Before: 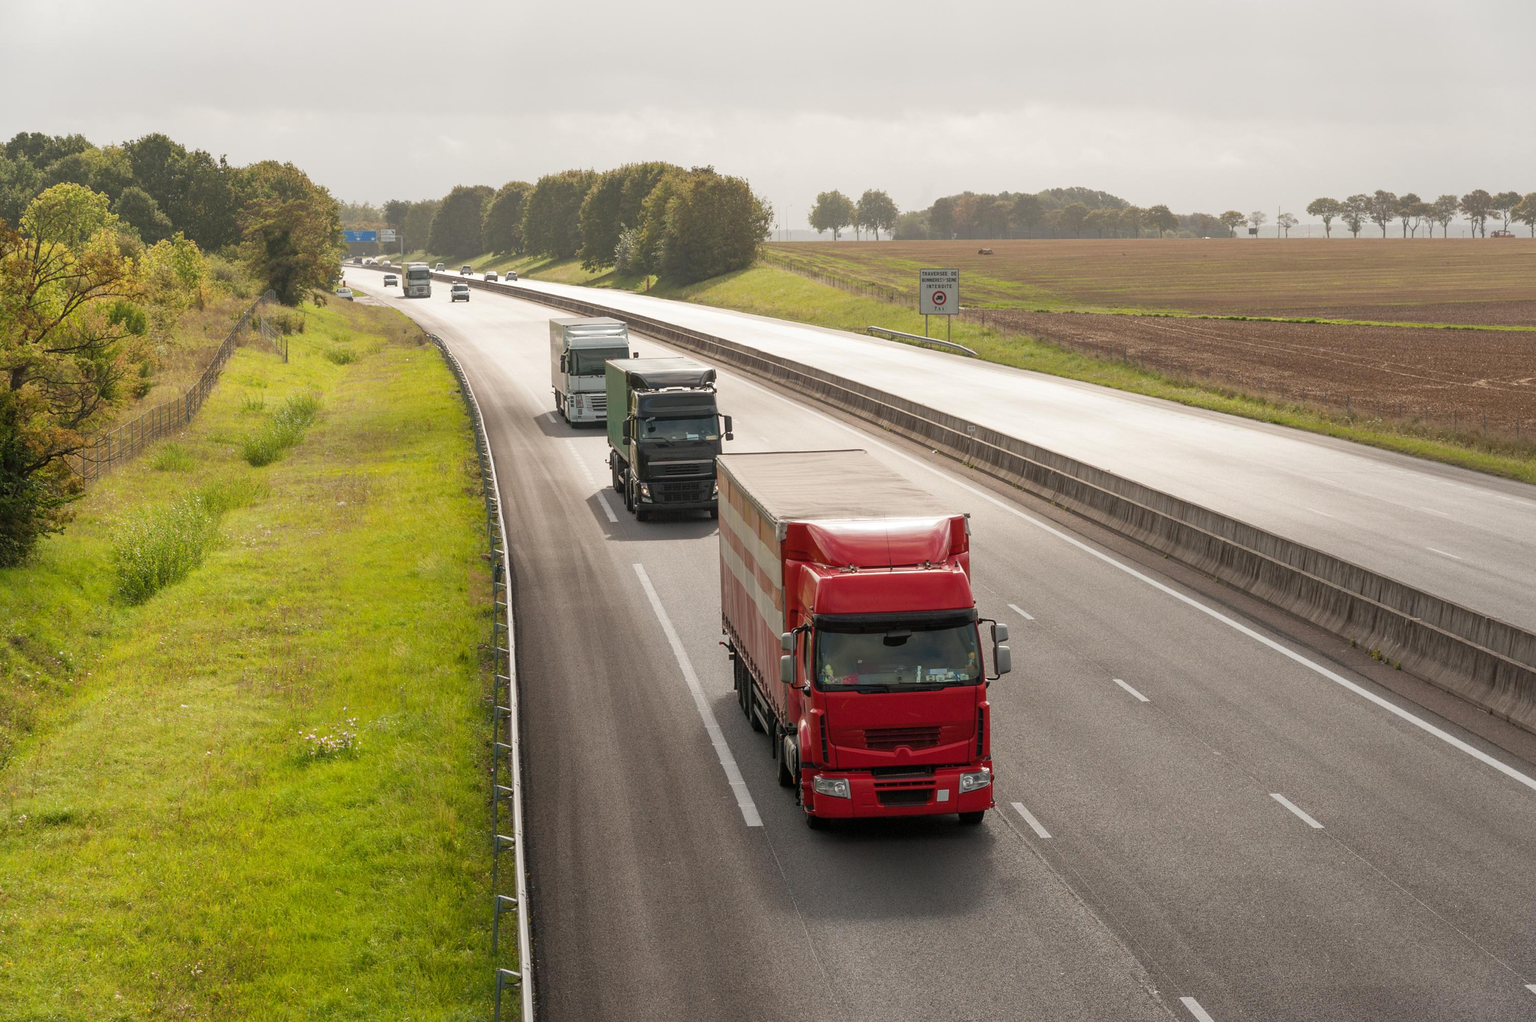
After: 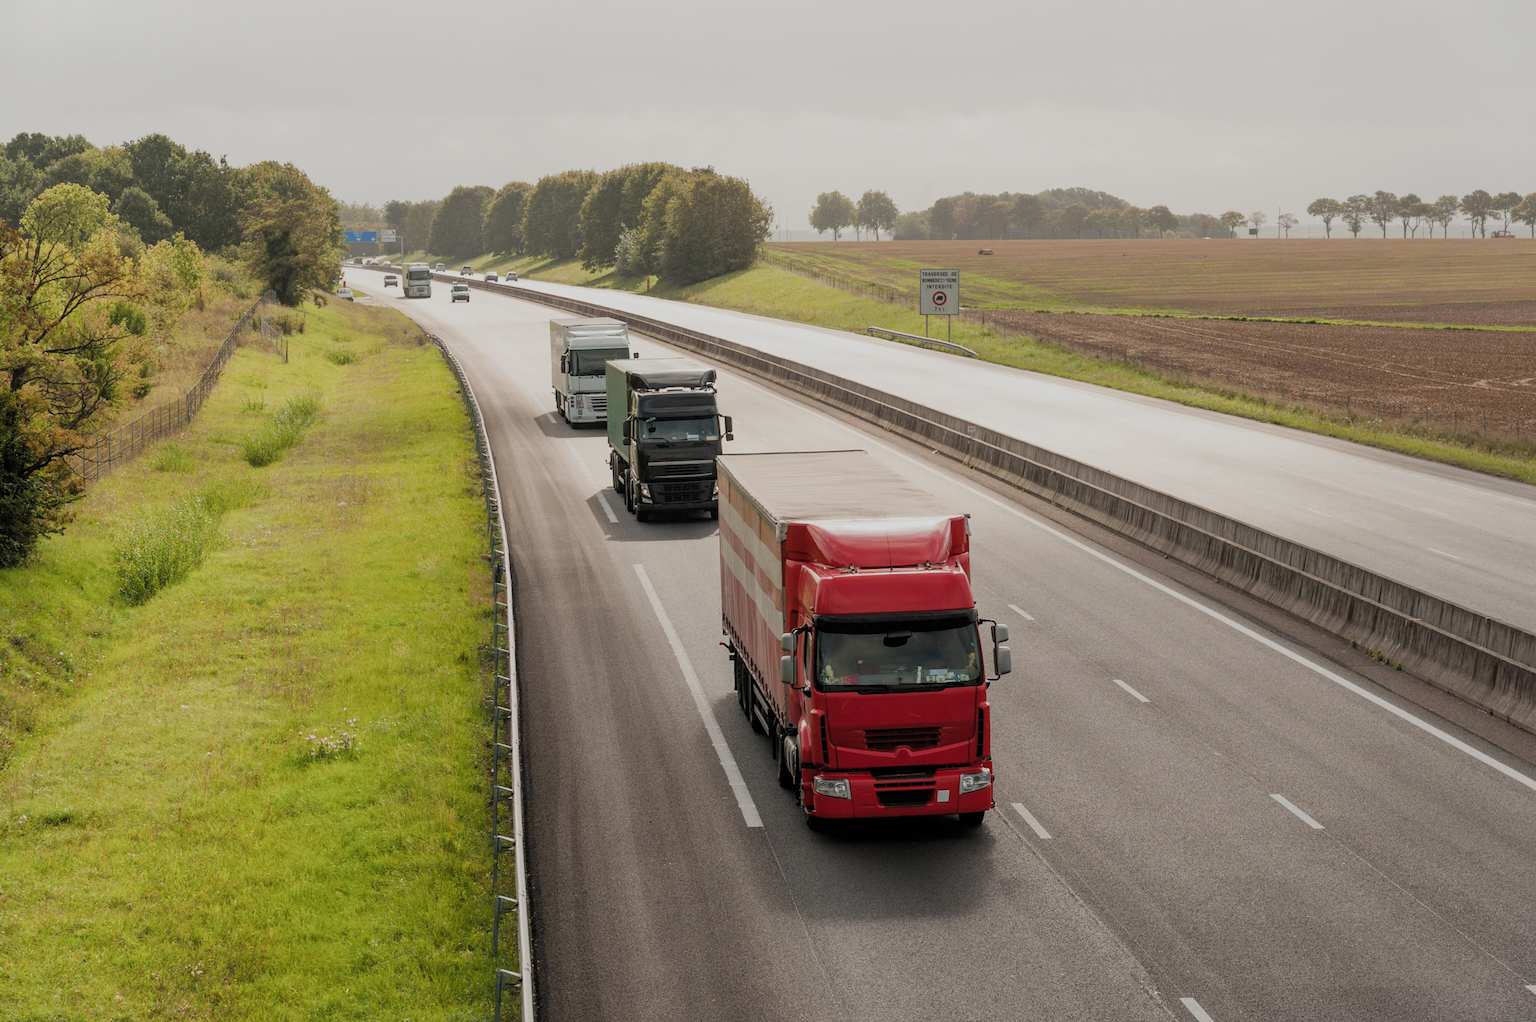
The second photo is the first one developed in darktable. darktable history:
filmic rgb: black relative exposure -7.65 EV, white relative exposure 4.56 EV, hardness 3.61, contrast 1.052, add noise in highlights 0.001, preserve chrominance max RGB, color science v3 (2019), use custom middle-gray values true, contrast in highlights soft
